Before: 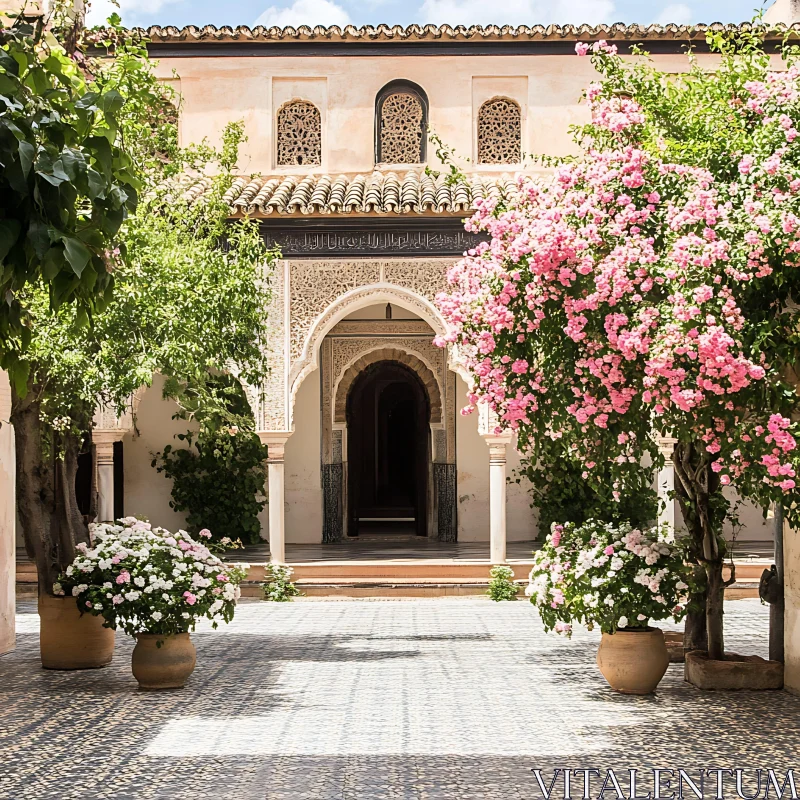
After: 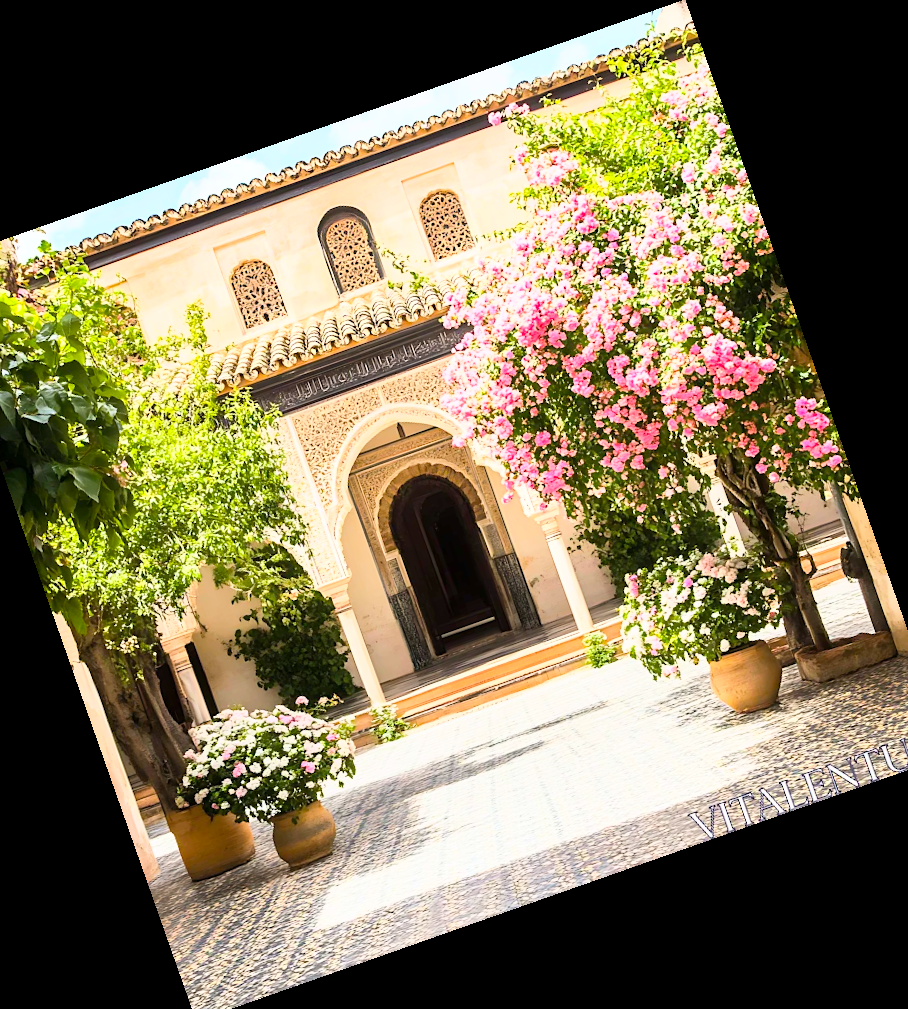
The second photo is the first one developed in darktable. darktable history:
color balance rgb: perceptual saturation grading › global saturation 25%, perceptual brilliance grading › mid-tones 10%, perceptual brilliance grading › shadows 15%, global vibrance 20%
crop and rotate: angle 19.43°, left 6.812%, right 4.125%, bottom 1.087%
base curve: curves: ch0 [(0, 0) (0.557, 0.834) (1, 1)]
